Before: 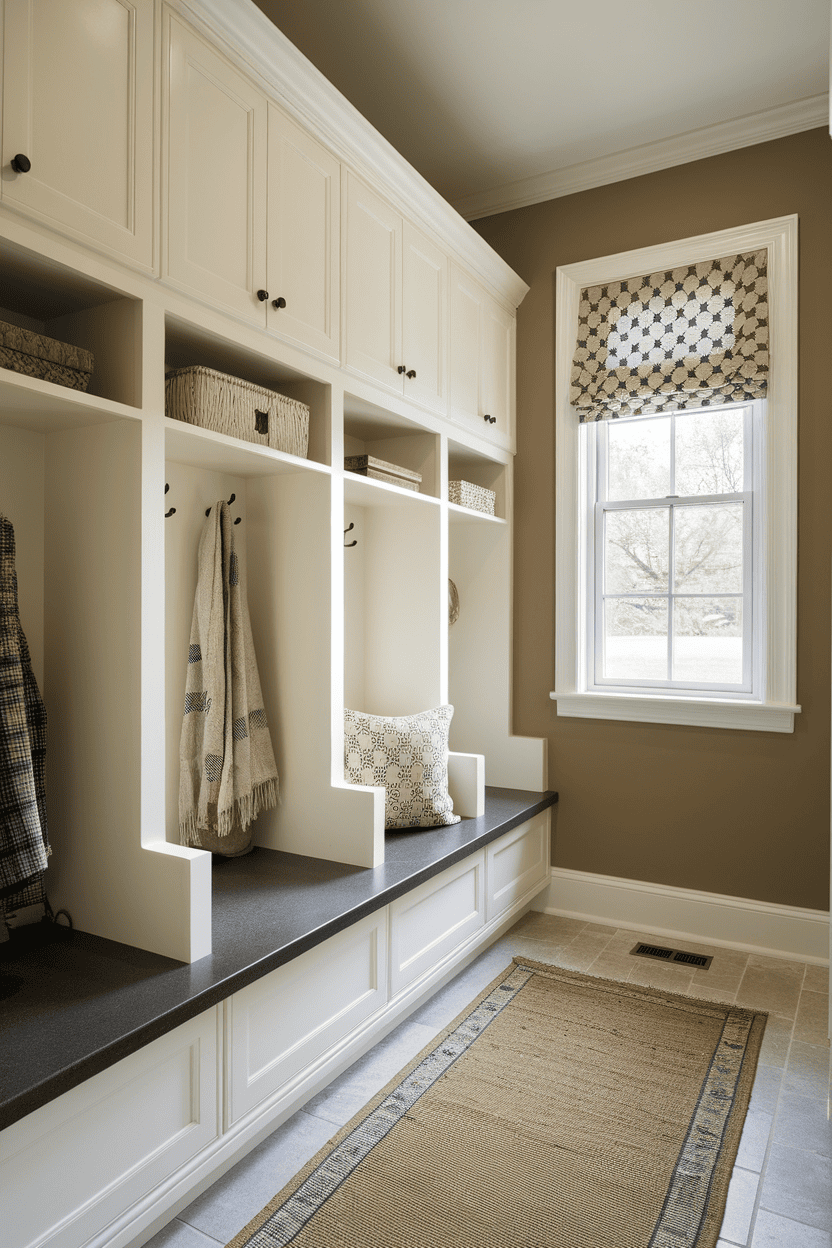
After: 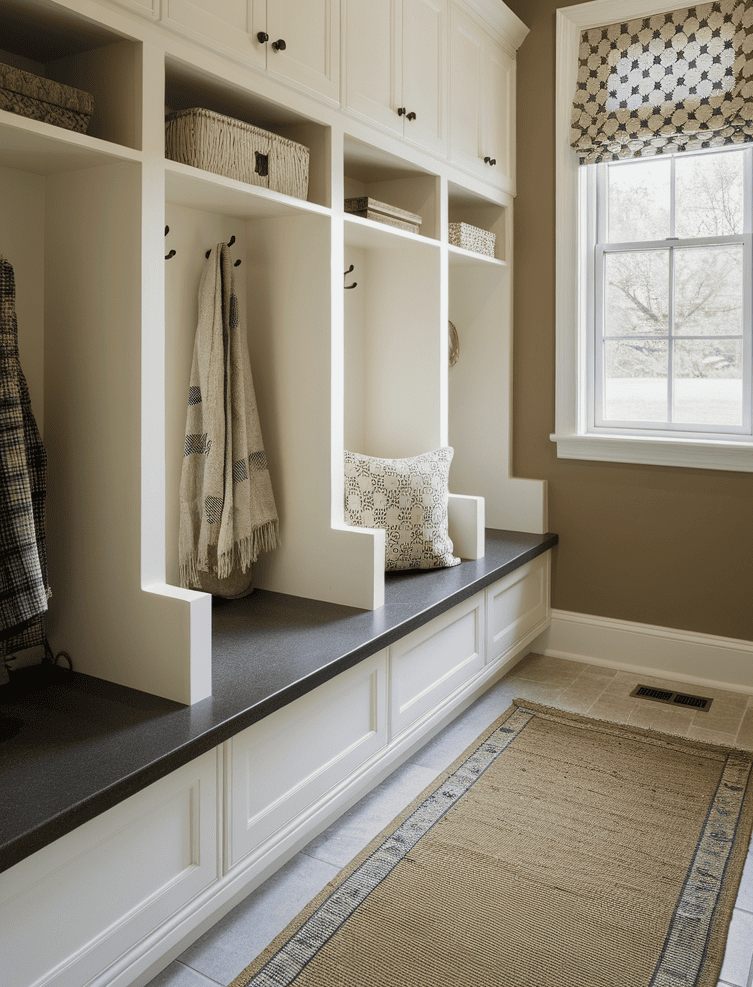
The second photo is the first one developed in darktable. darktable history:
exposure: exposure -0.175 EV, compensate highlight preservation false
crop: top 20.681%, right 9.419%, bottom 0.213%
